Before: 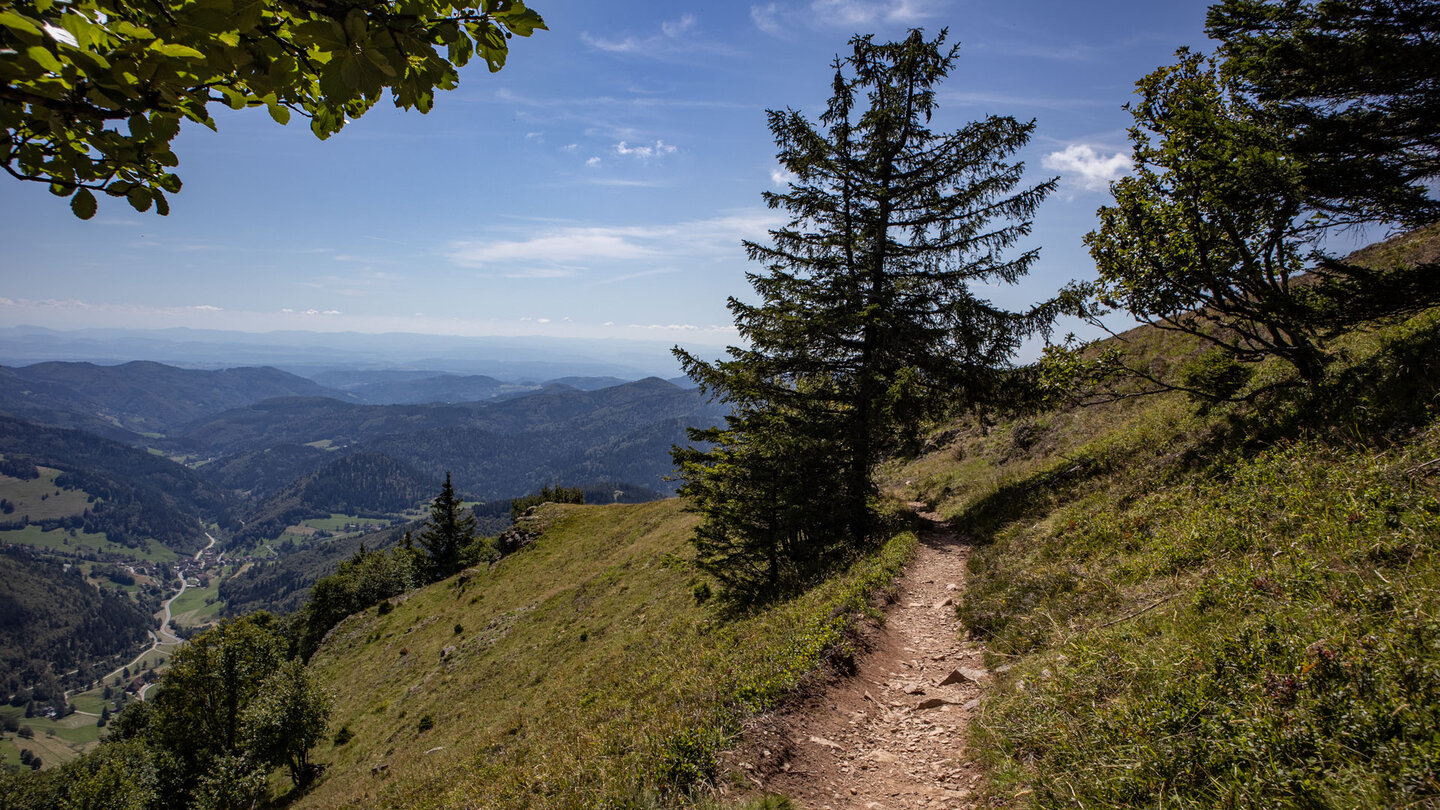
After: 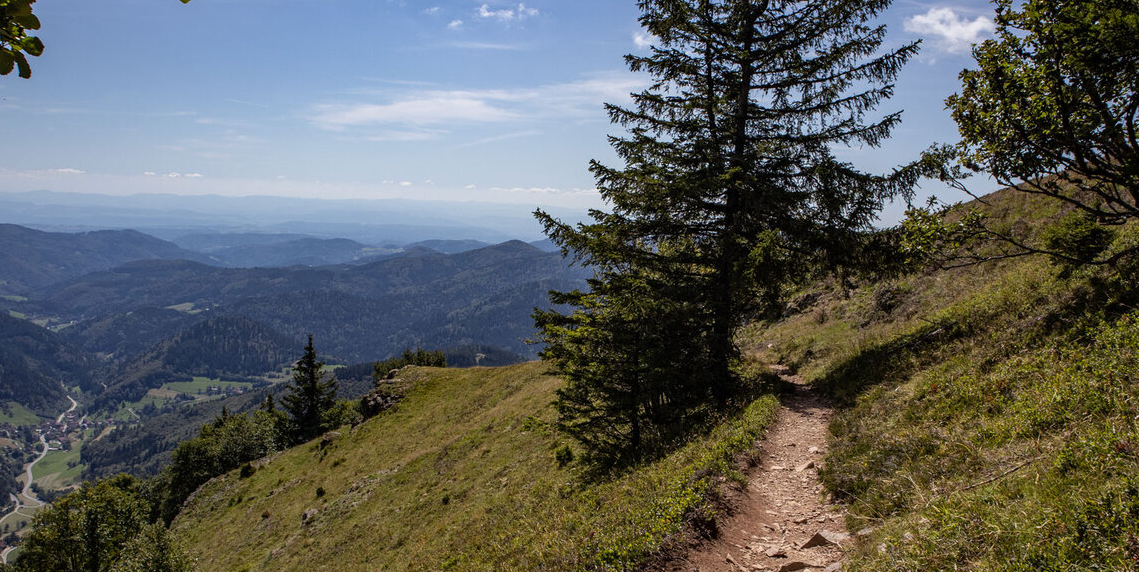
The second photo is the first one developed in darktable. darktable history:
crop: left 9.652%, top 16.915%, right 11.202%, bottom 12.35%
